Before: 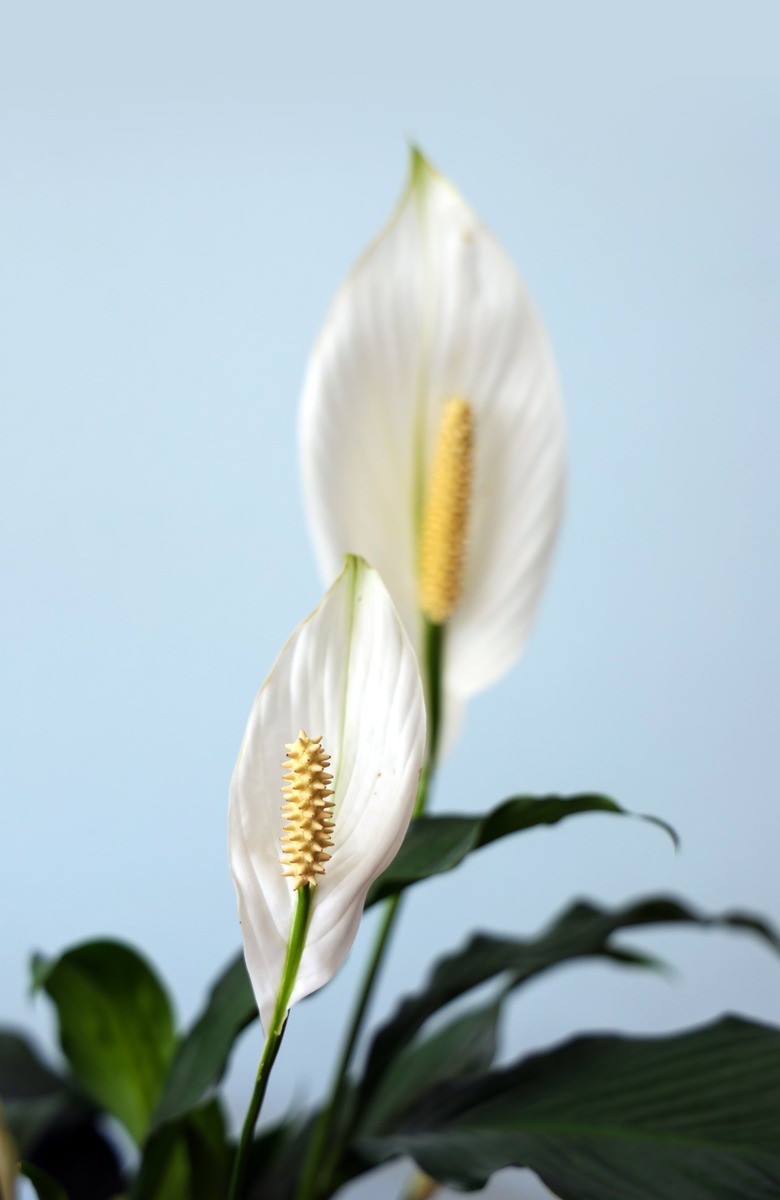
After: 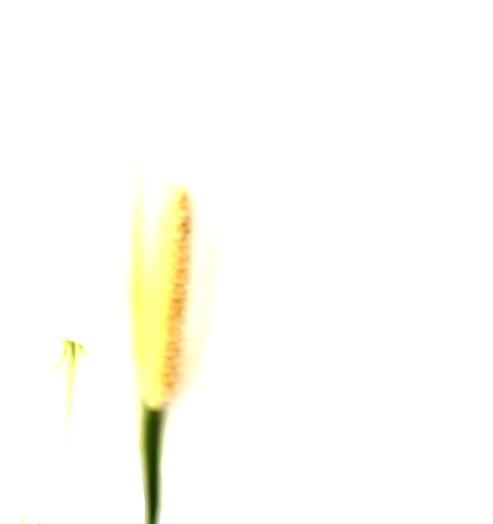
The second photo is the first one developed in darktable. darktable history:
tone equalizer: -8 EV -0.451 EV, -7 EV -0.426 EV, -6 EV -0.335 EV, -5 EV -0.259 EV, -3 EV 0.199 EV, -2 EV 0.36 EV, -1 EV 0.41 EV, +0 EV 0.392 EV, edges refinement/feathering 500, mask exposure compensation -1.57 EV, preserve details no
sharpen: on, module defaults
exposure: exposure 0.774 EV, compensate exposure bias true, compensate highlight preservation false
crop: left 36.212%, top 17.878%, right 0.522%, bottom 38.429%
